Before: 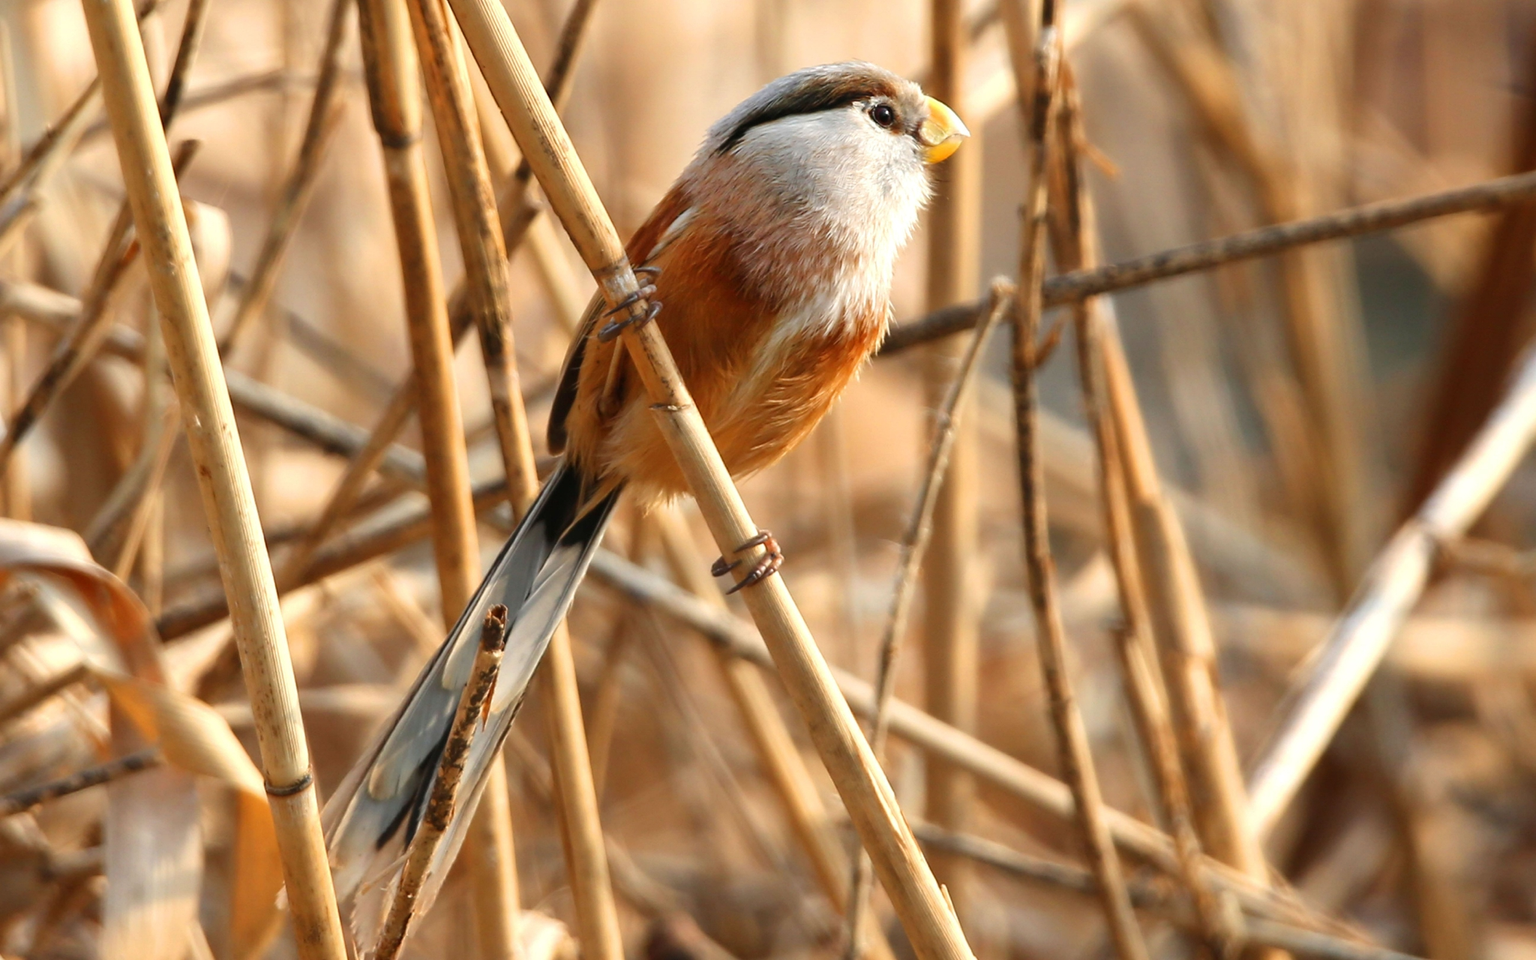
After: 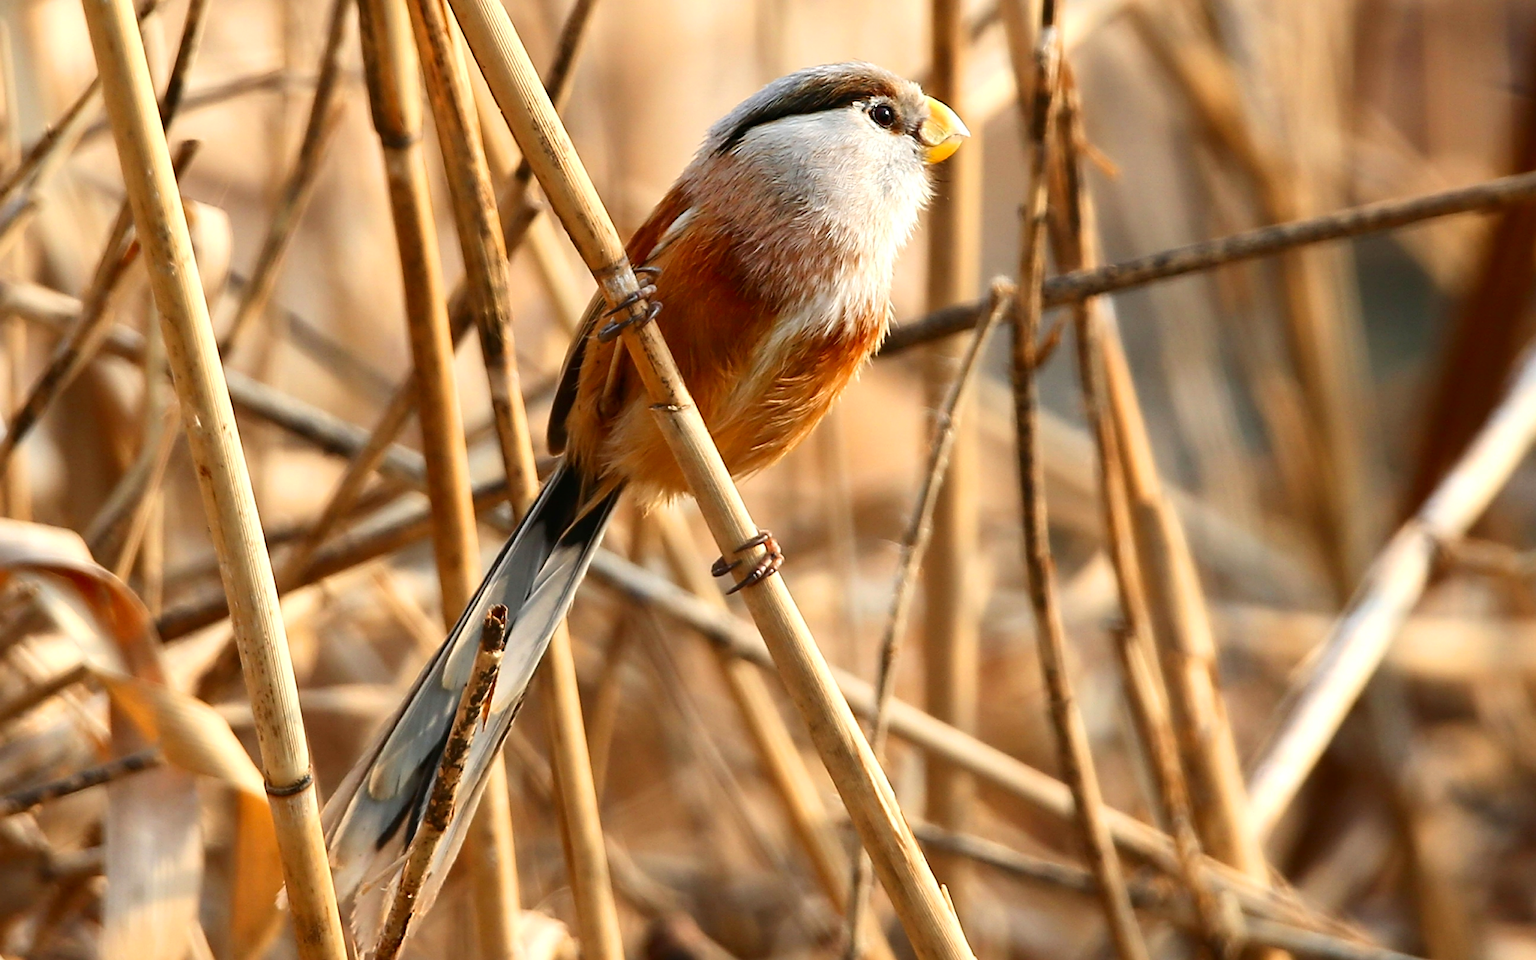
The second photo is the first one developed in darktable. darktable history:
contrast brightness saturation: contrast 0.154, brightness -0.011, saturation 0.101
sharpen: amount 0.49
